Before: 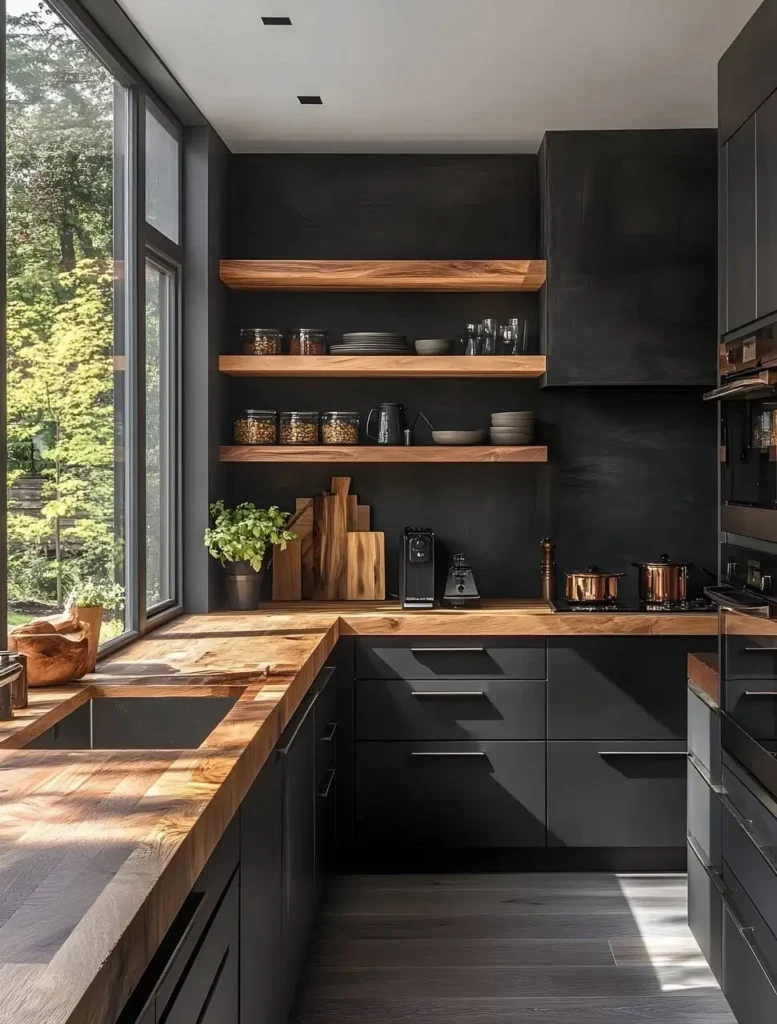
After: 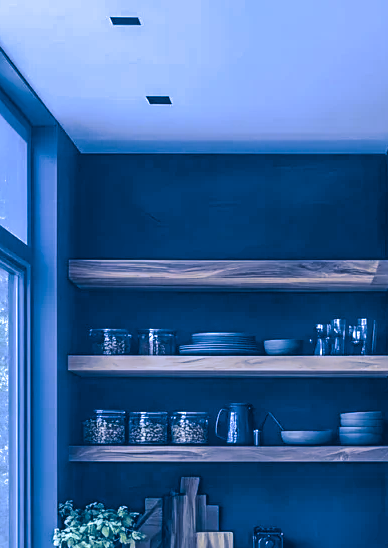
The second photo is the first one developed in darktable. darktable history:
exposure: black level correction 0, exposure 0.7 EV, compensate exposure bias true, compensate highlight preservation false
sharpen: amount 0.2
crop: left 19.556%, right 30.401%, bottom 46.458%
contrast brightness saturation: contrast -0.19, saturation 0.19
color balance rgb: shadows lift › chroma 1%, shadows lift › hue 113°, highlights gain › chroma 0.2%, highlights gain › hue 333°, perceptual saturation grading › global saturation 20%, perceptual saturation grading › highlights -50%, perceptual saturation grading › shadows 25%, contrast -10%
split-toning: shadows › hue 226.8°, shadows › saturation 1, highlights › saturation 0, balance -61.41
white balance: red 0.766, blue 1.537
